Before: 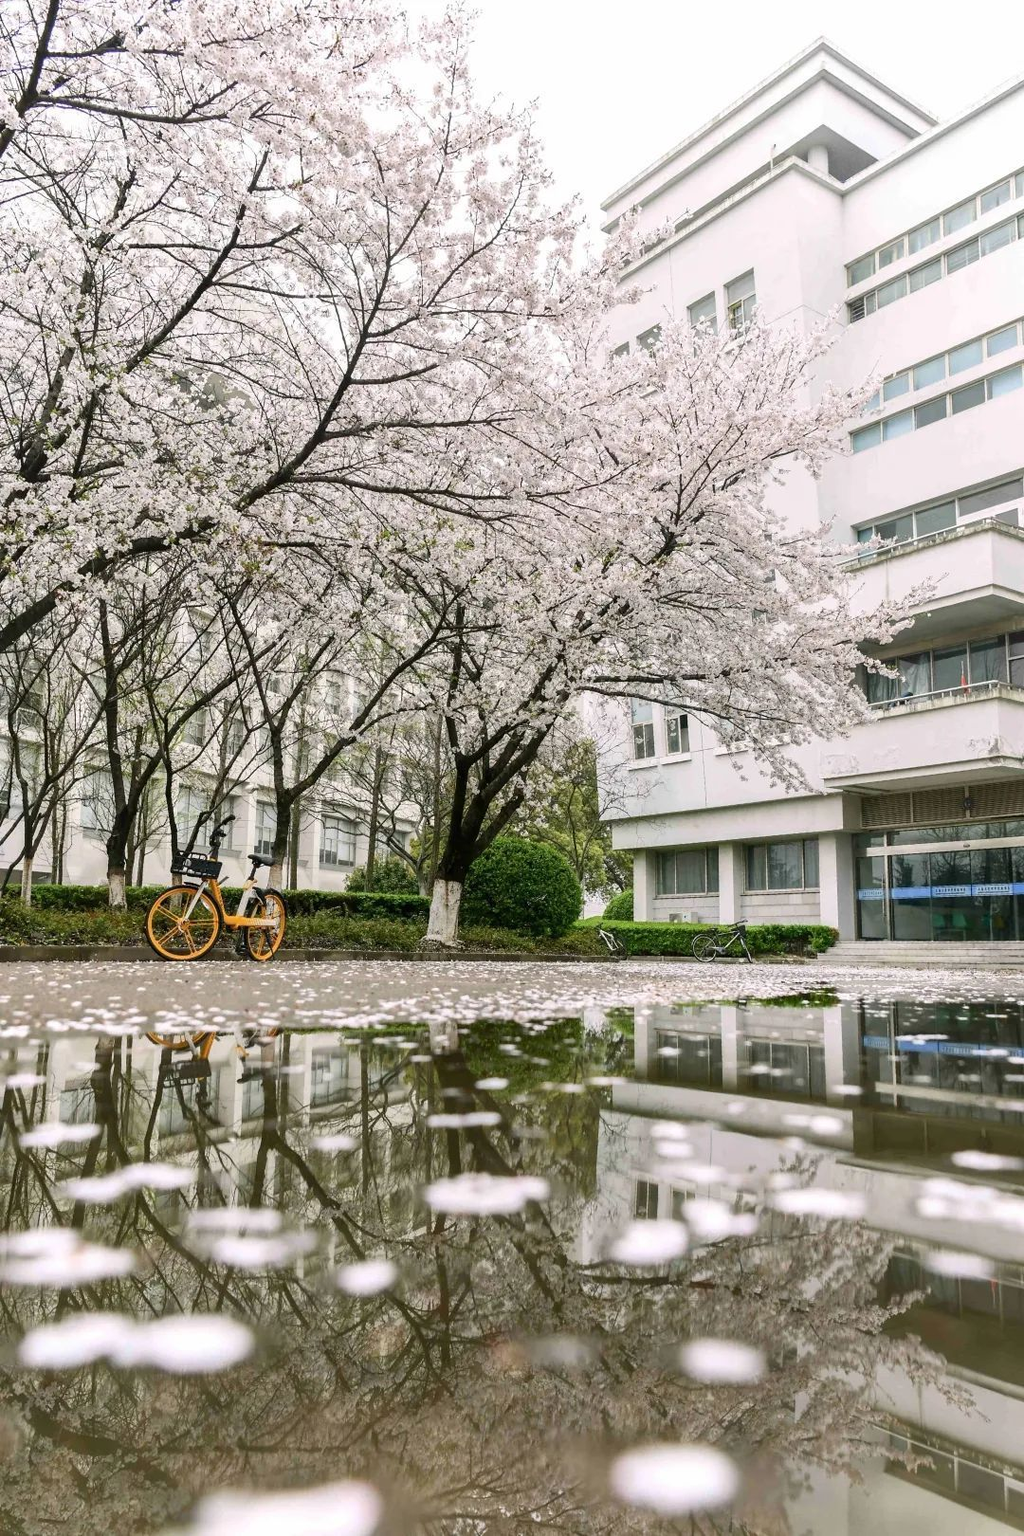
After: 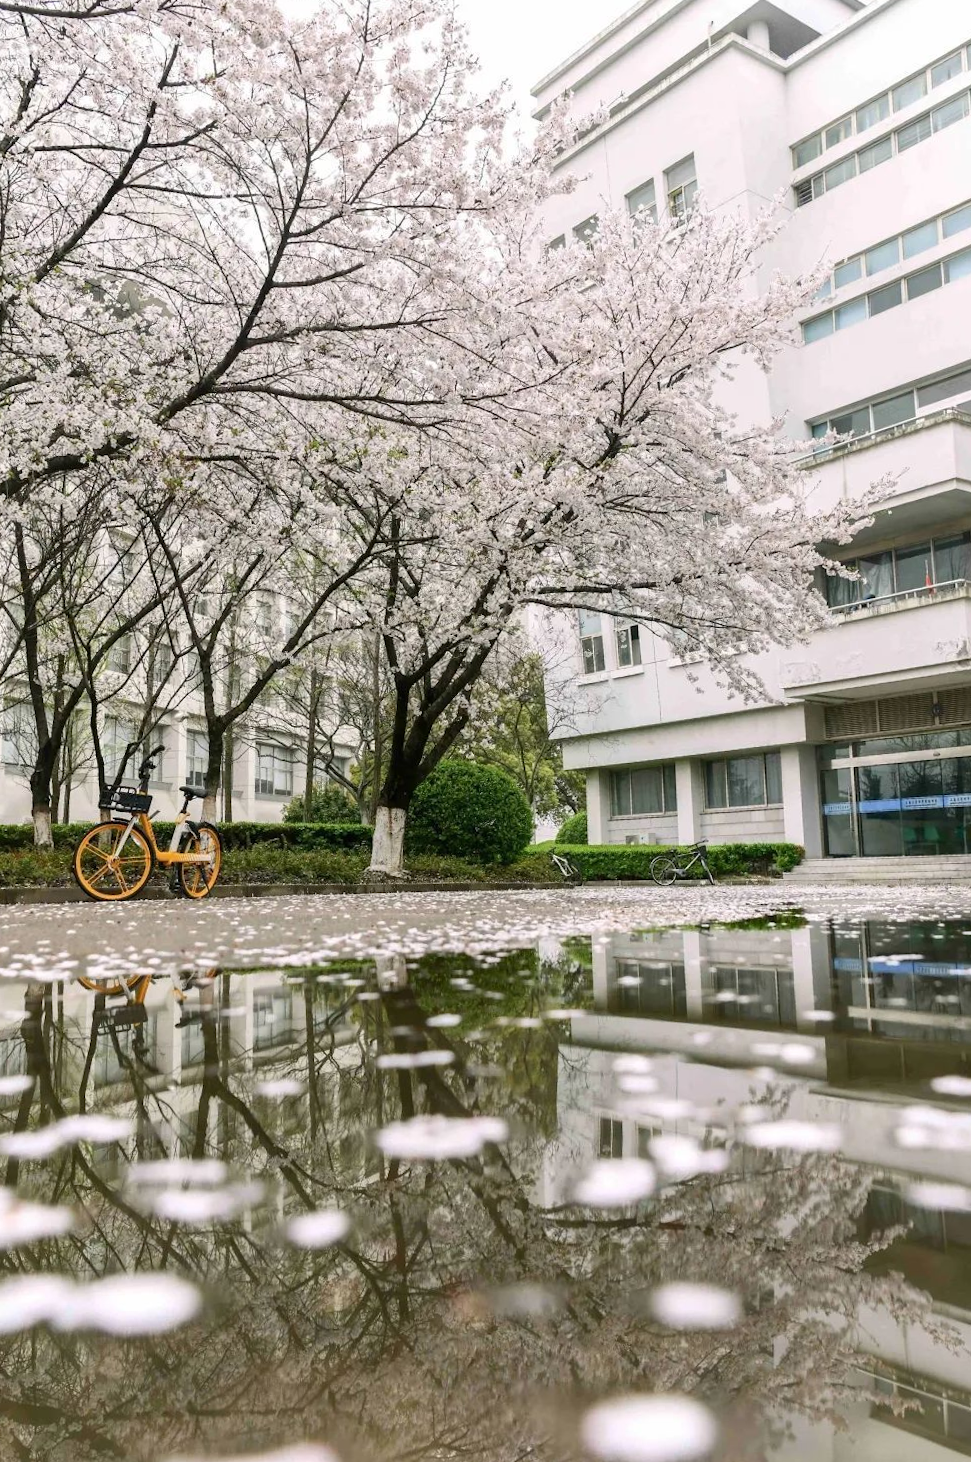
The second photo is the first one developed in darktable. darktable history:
crop and rotate: angle 1.73°, left 6.017%, top 5.699%
